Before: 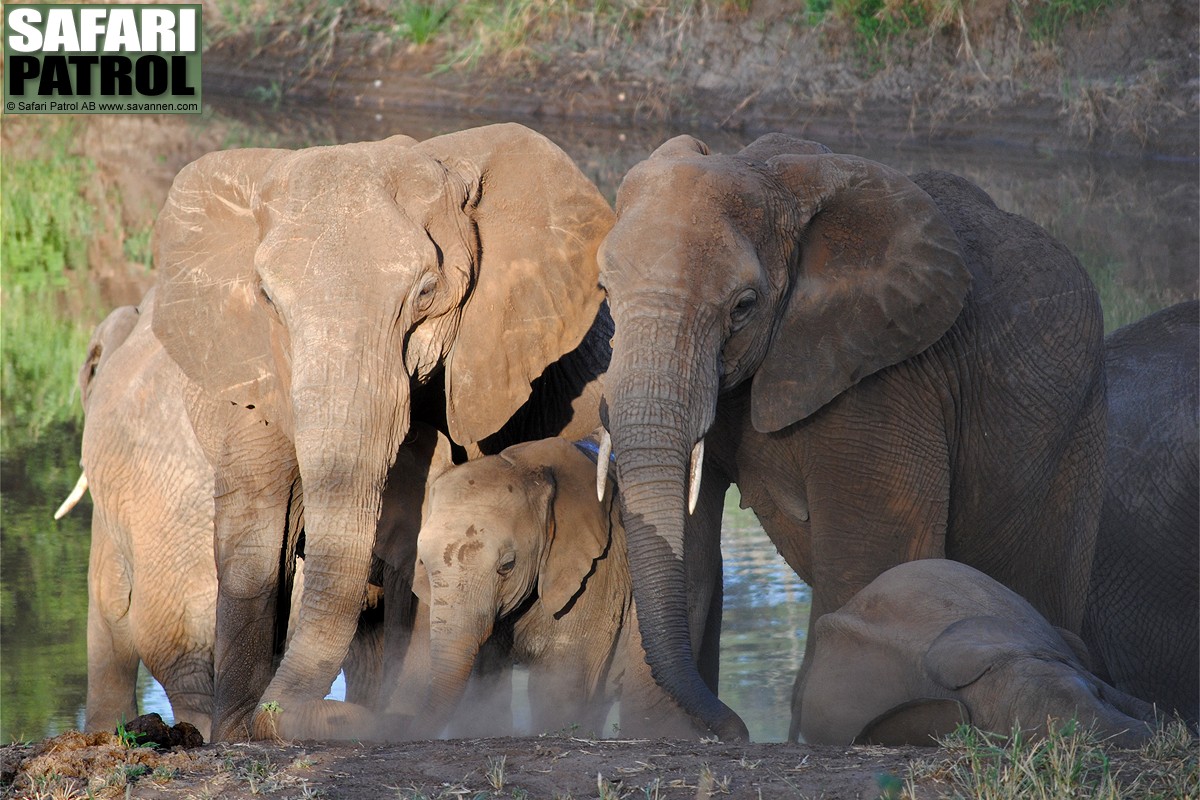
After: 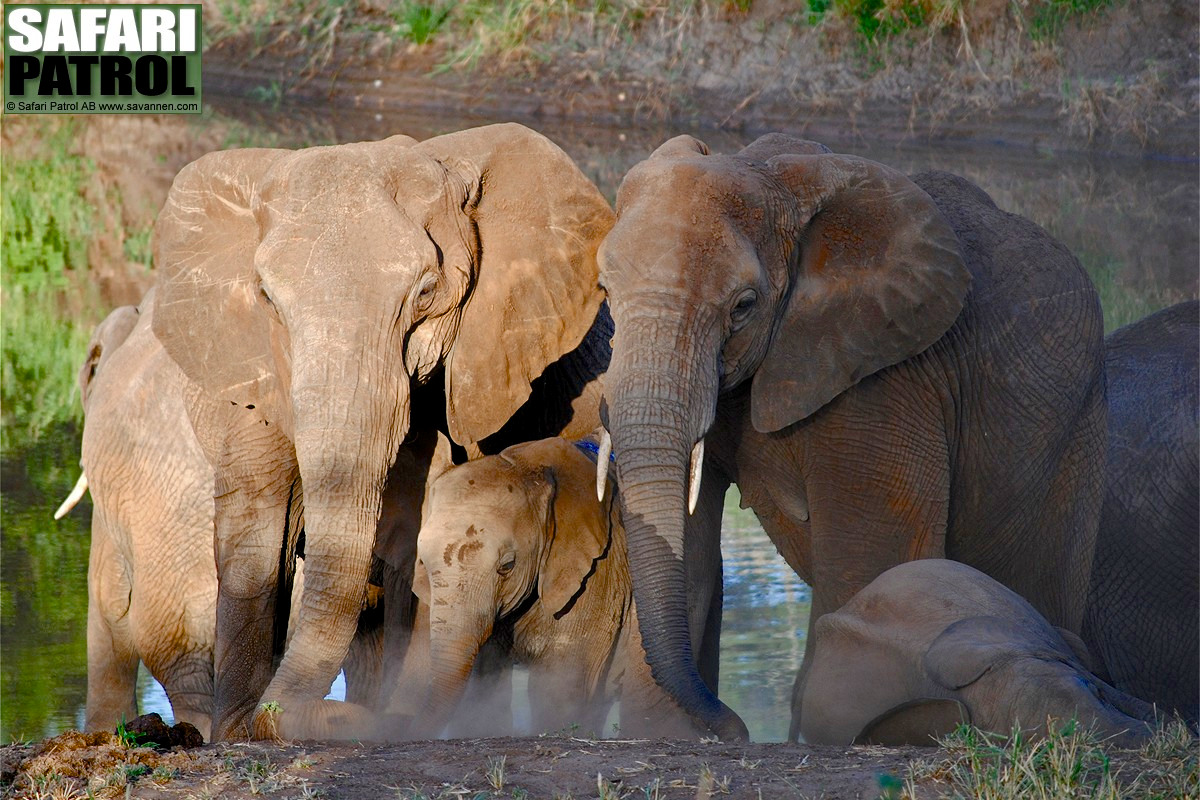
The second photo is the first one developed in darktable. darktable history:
color balance rgb: global offset › luminance -0.279%, global offset › hue 260.85°, perceptual saturation grading › global saturation 25.918%, perceptual saturation grading › highlights -27.969%, perceptual saturation grading › shadows 33.266%, saturation formula JzAzBz (2021)
